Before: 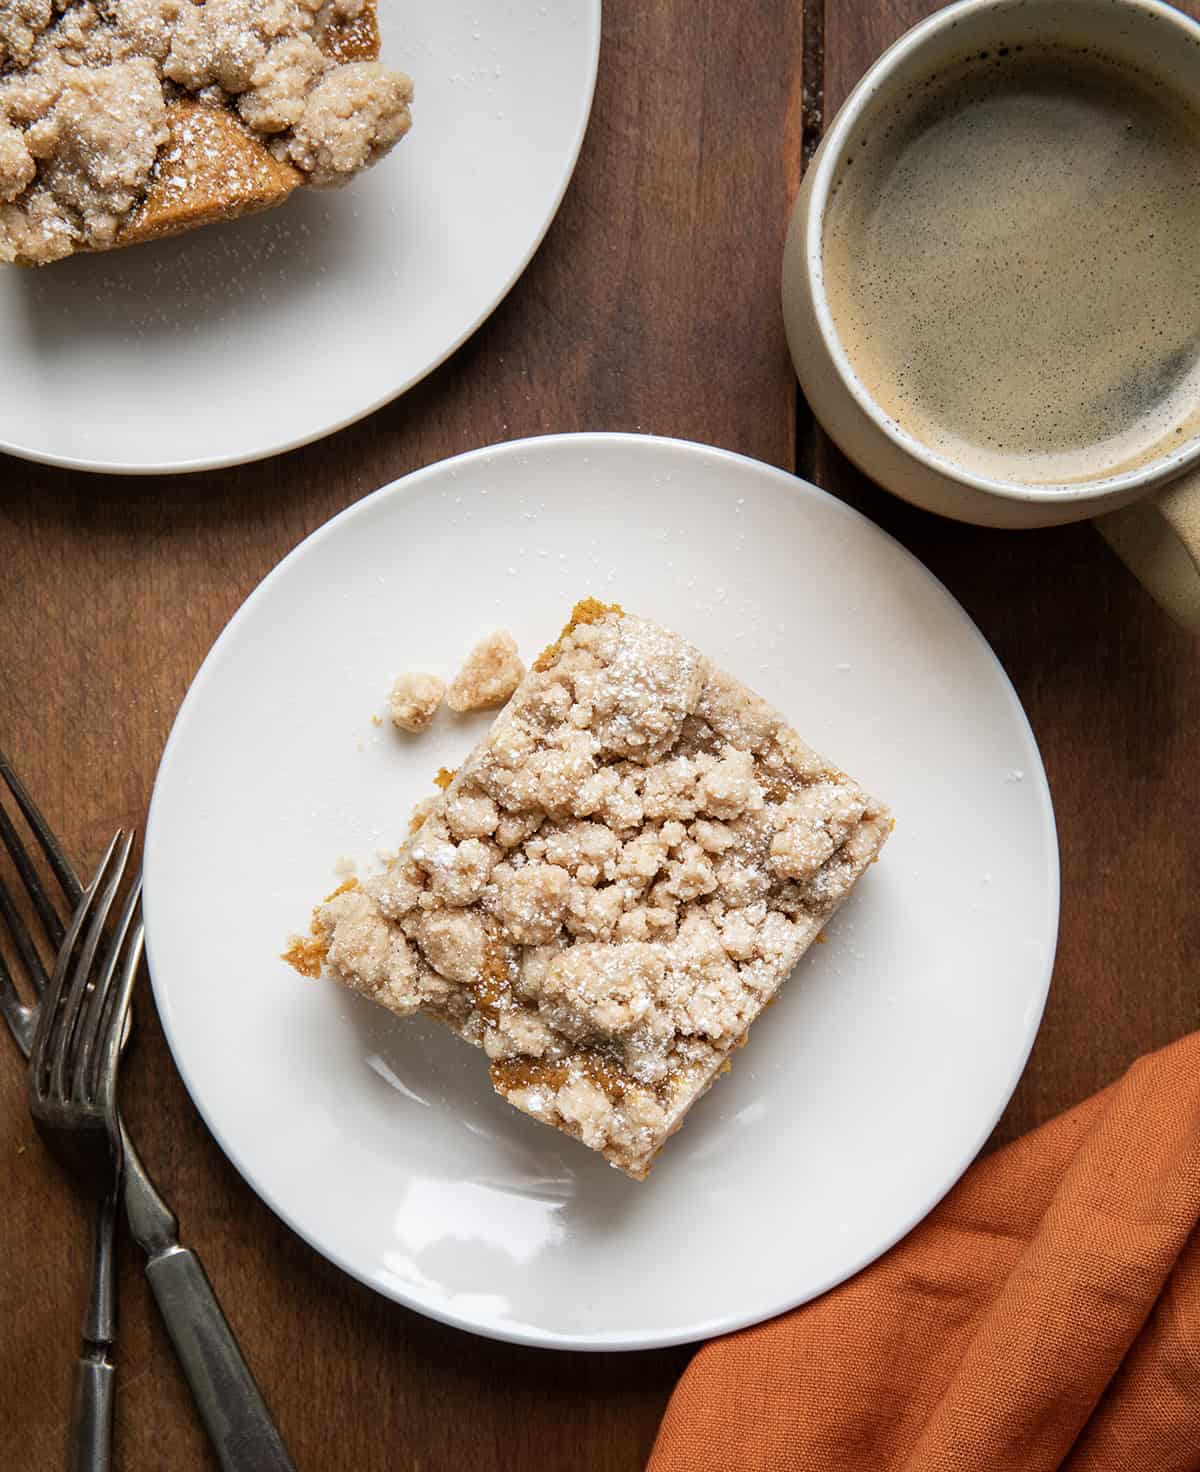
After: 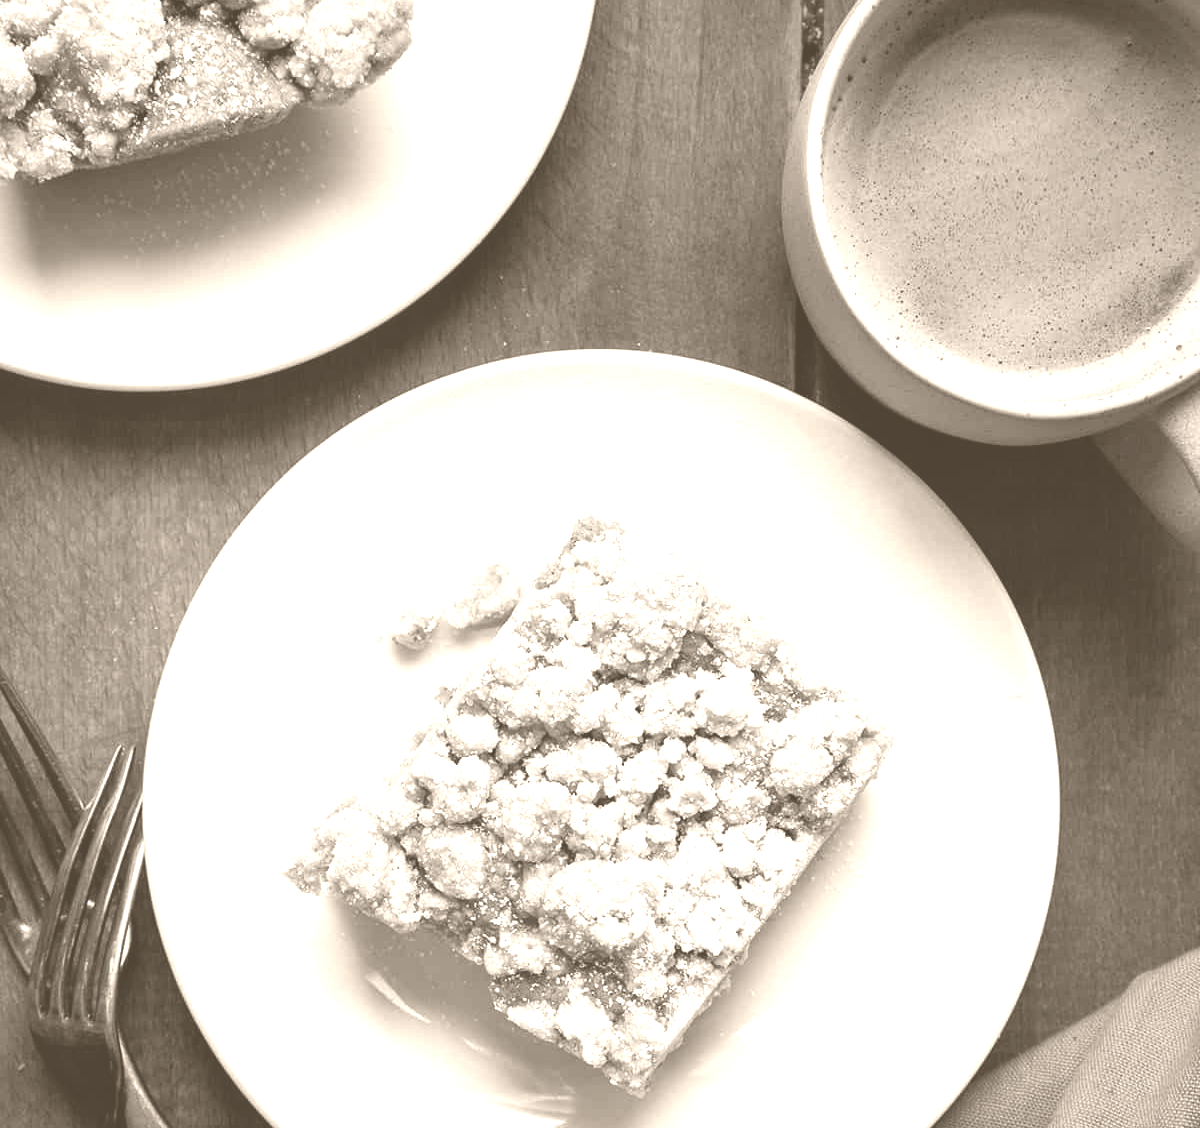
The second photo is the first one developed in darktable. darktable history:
colorize: hue 34.49°, saturation 35.33%, source mix 100%, version 1
crop: top 5.667%, bottom 17.637%
contrast brightness saturation: brightness -0.09
